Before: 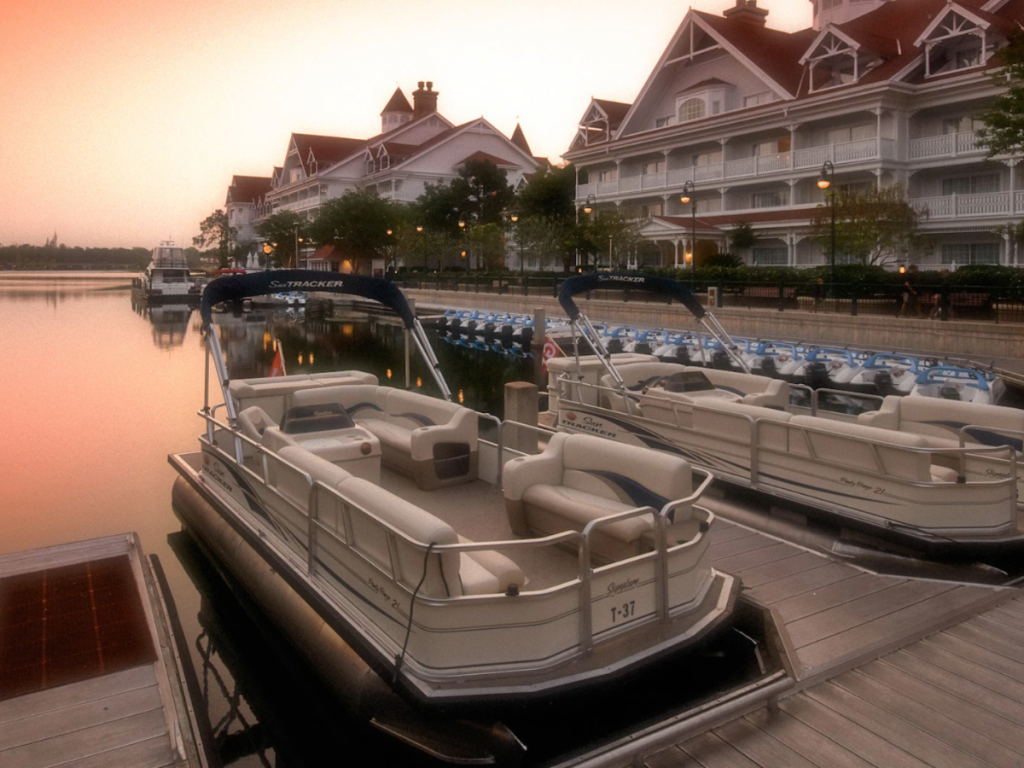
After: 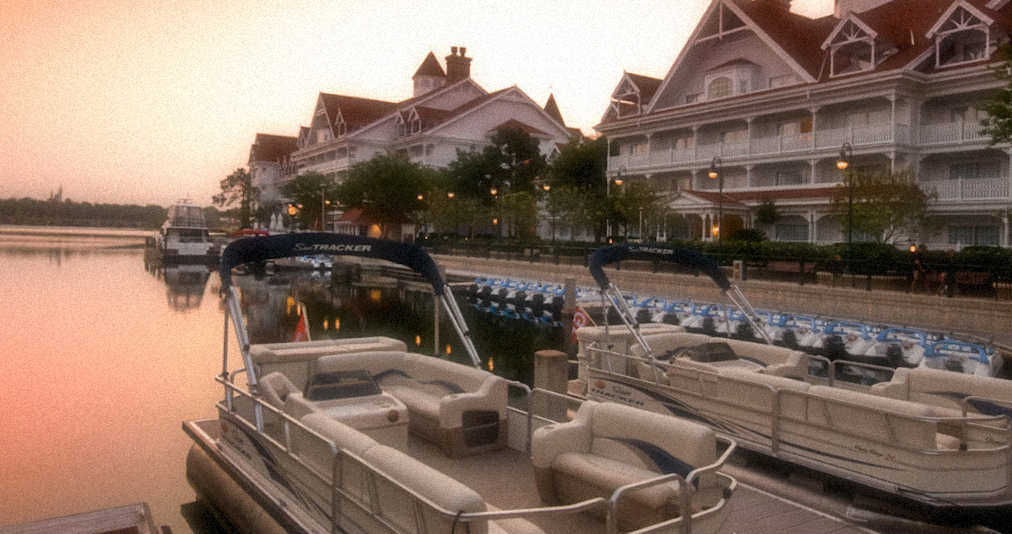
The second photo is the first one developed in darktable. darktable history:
exposure: compensate highlight preservation false
crop: bottom 24.967%
rotate and perspective: rotation 0.679°, lens shift (horizontal) 0.136, crop left 0.009, crop right 0.991, crop top 0.078, crop bottom 0.95
grain: mid-tones bias 0%
